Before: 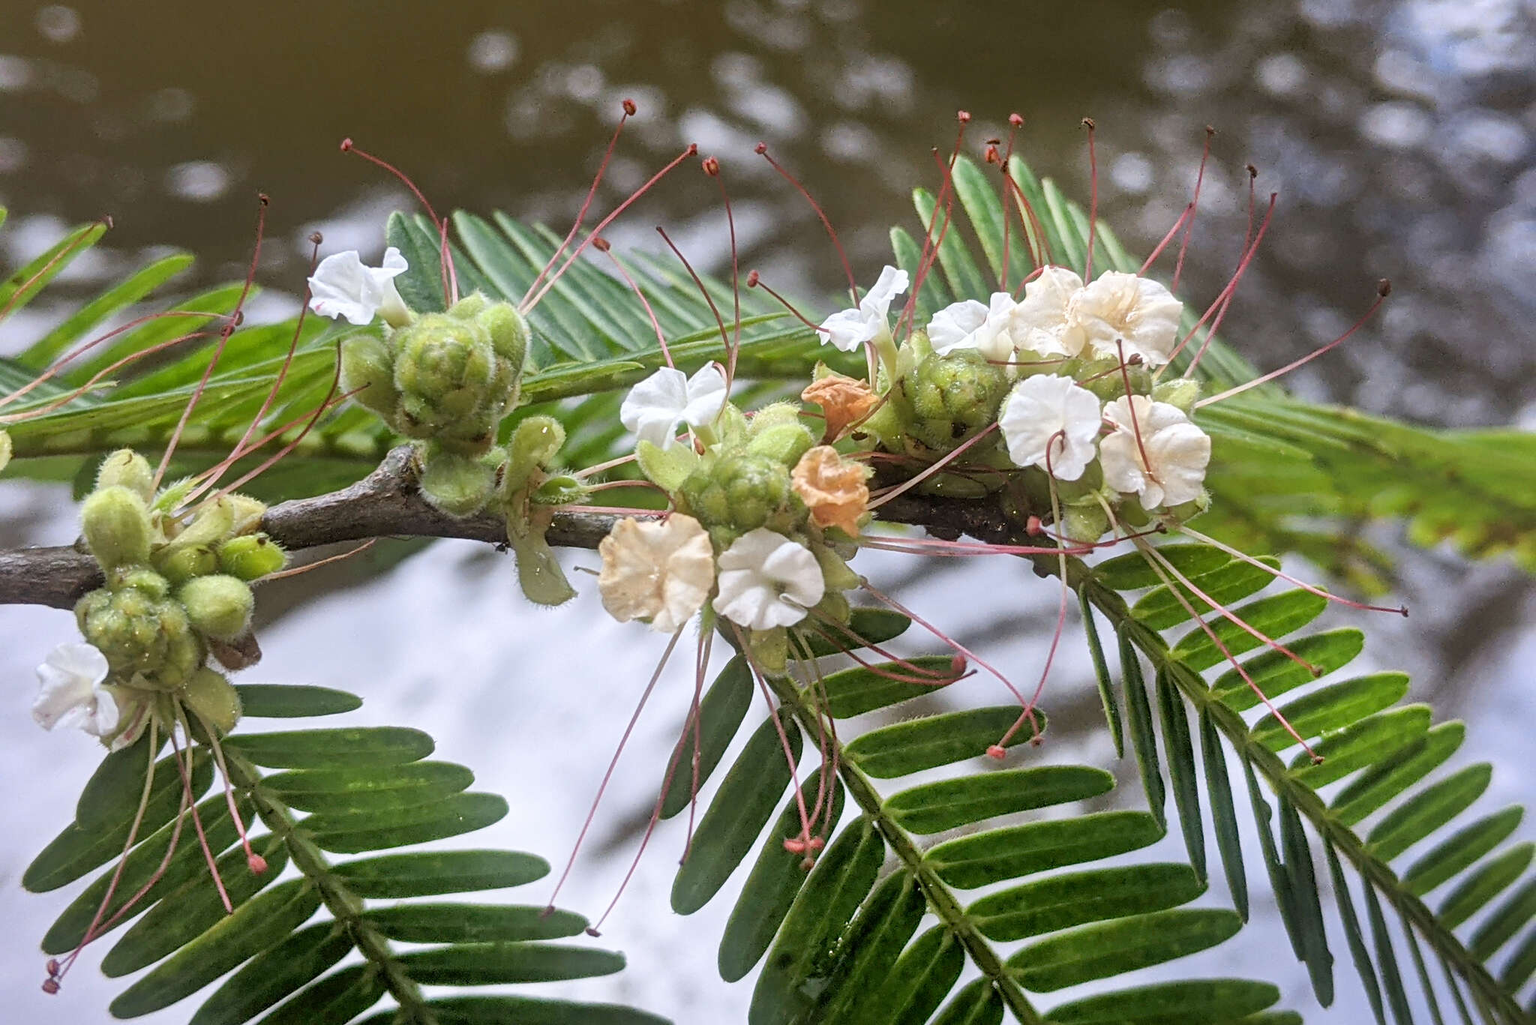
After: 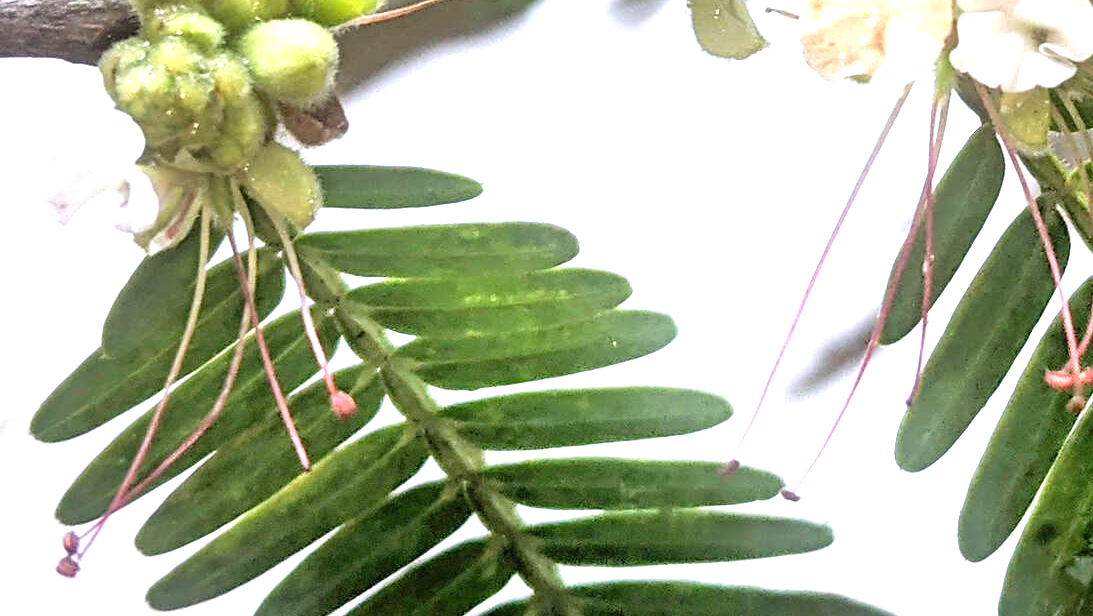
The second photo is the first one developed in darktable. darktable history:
exposure: black level correction 0, exposure 1.2 EV, compensate exposure bias true, compensate highlight preservation false
crop and rotate: top 54.778%, right 46.61%, bottom 0.159%
